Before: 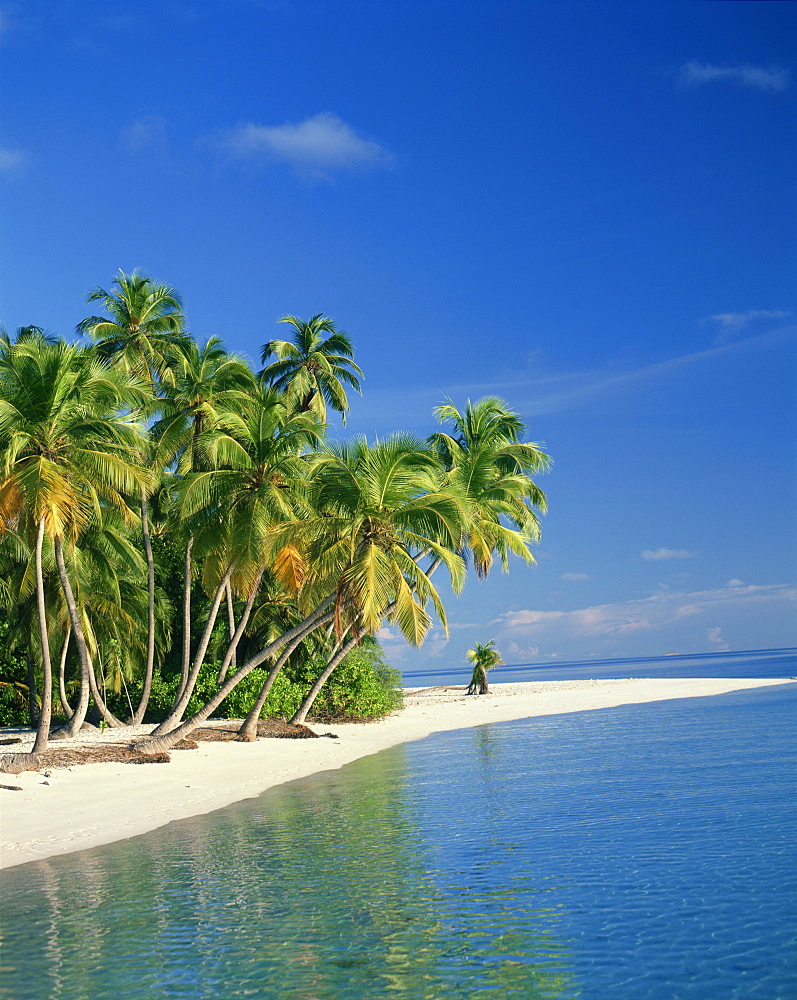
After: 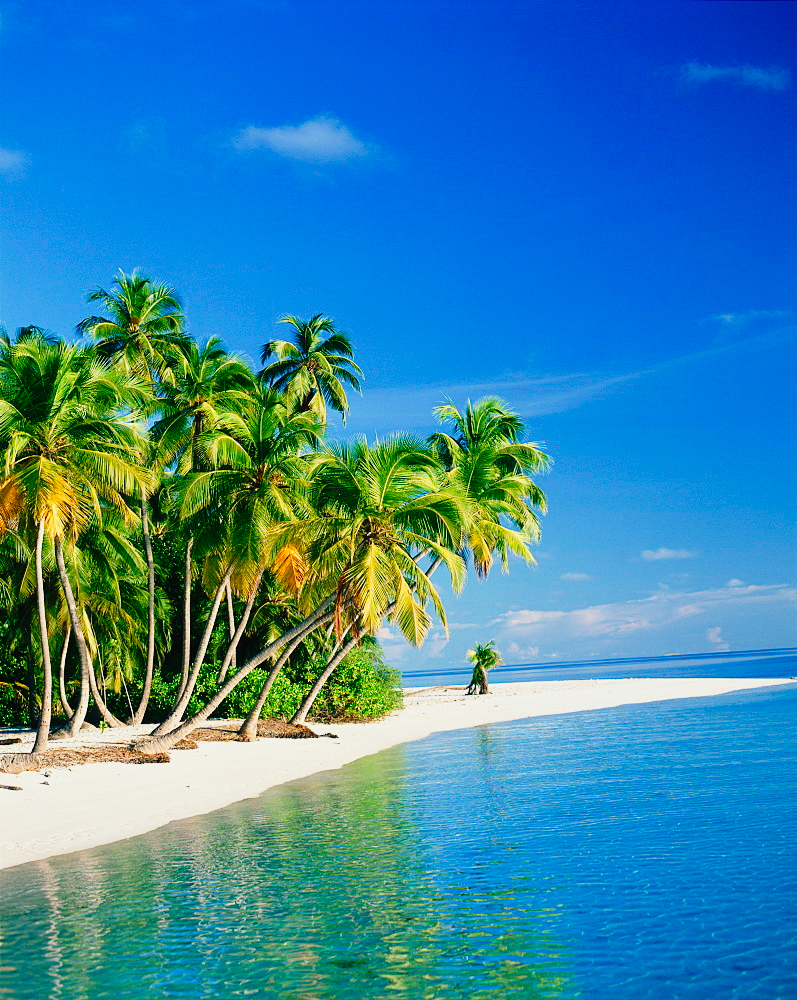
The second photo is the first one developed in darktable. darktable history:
tone curve: curves: ch0 [(0, 0.014) (0.17, 0.099) (0.398, 0.423) (0.728, 0.808) (0.877, 0.91) (0.99, 0.955)]; ch1 [(0, 0) (0.377, 0.325) (0.493, 0.491) (0.505, 0.504) (0.515, 0.515) (0.554, 0.575) (0.623, 0.643) (0.701, 0.718) (1, 1)]; ch2 [(0, 0) (0.423, 0.453) (0.481, 0.485) (0.501, 0.501) (0.531, 0.527) (0.586, 0.597) (0.663, 0.706) (0.717, 0.753) (1, 0.991)], preserve colors none
